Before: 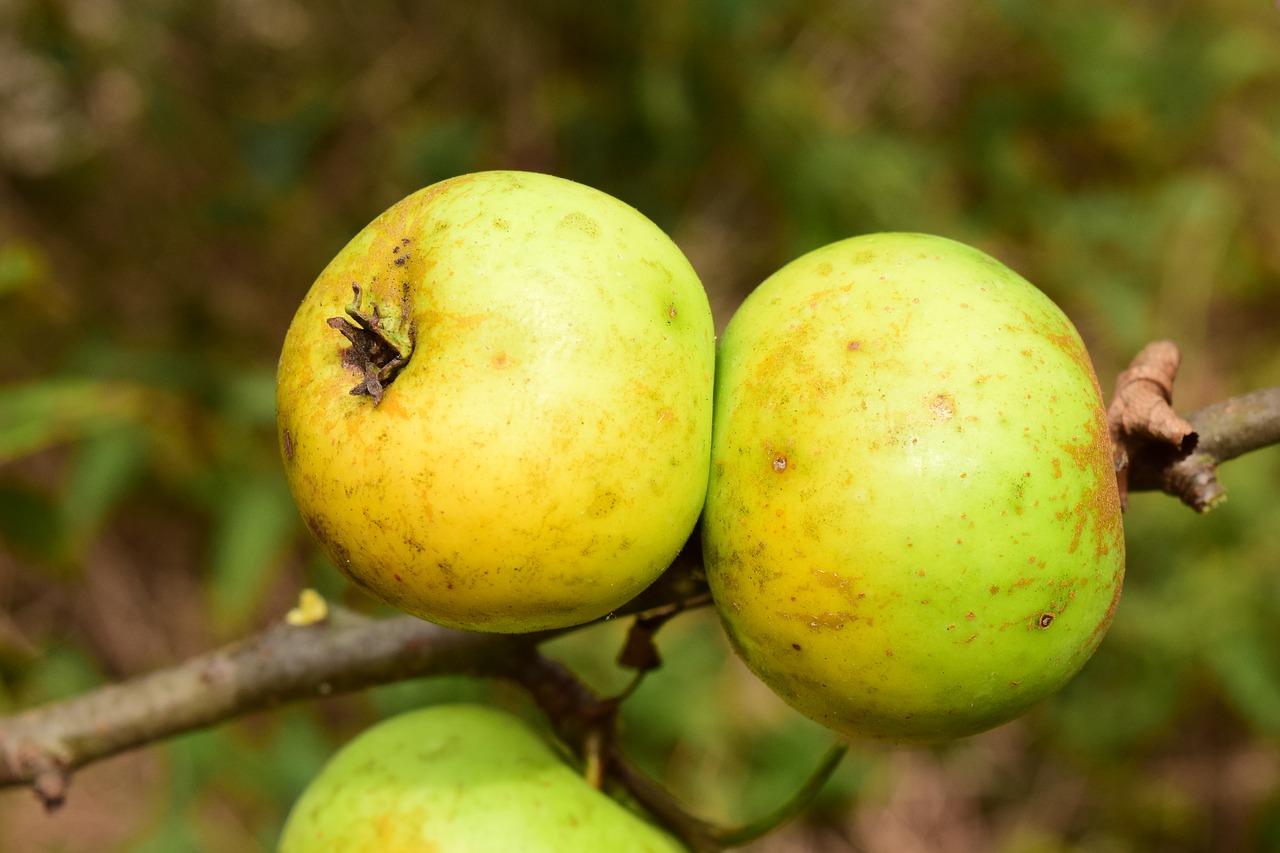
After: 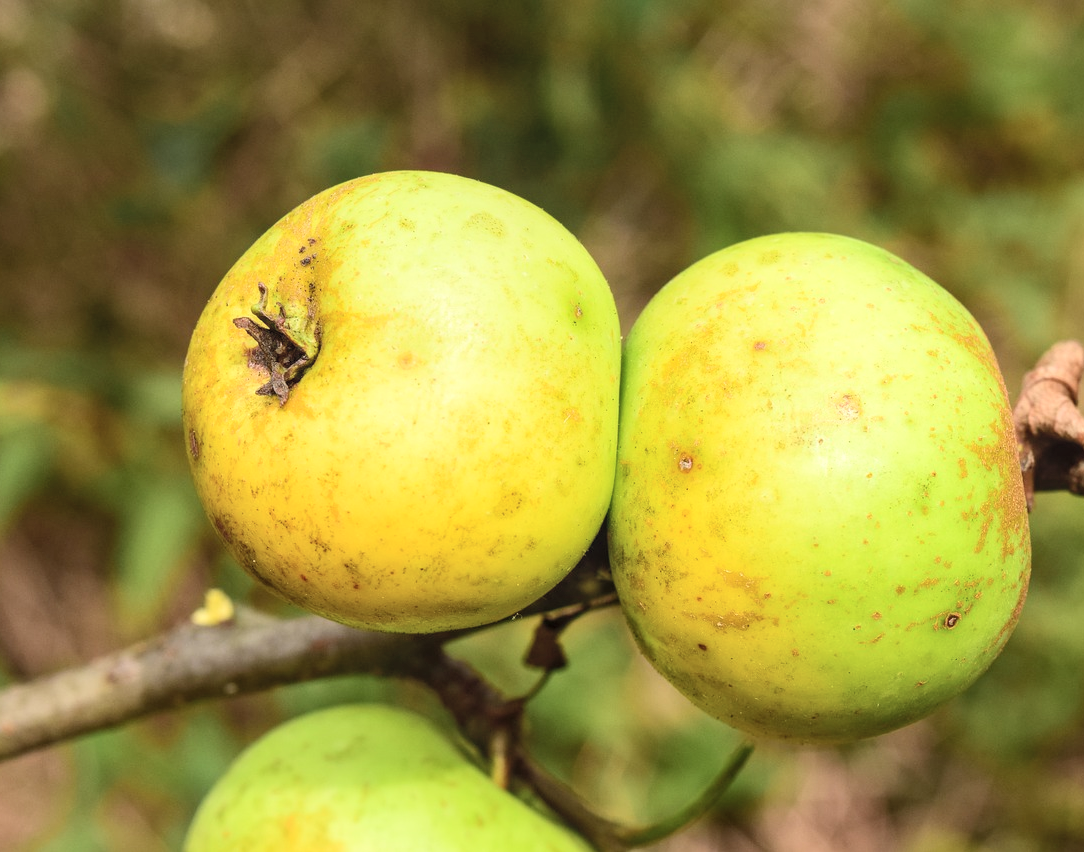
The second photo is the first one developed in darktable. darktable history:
crop: left 7.384%, right 7.863%
local contrast: on, module defaults
contrast brightness saturation: contrast 0.137, brightness 0.224
